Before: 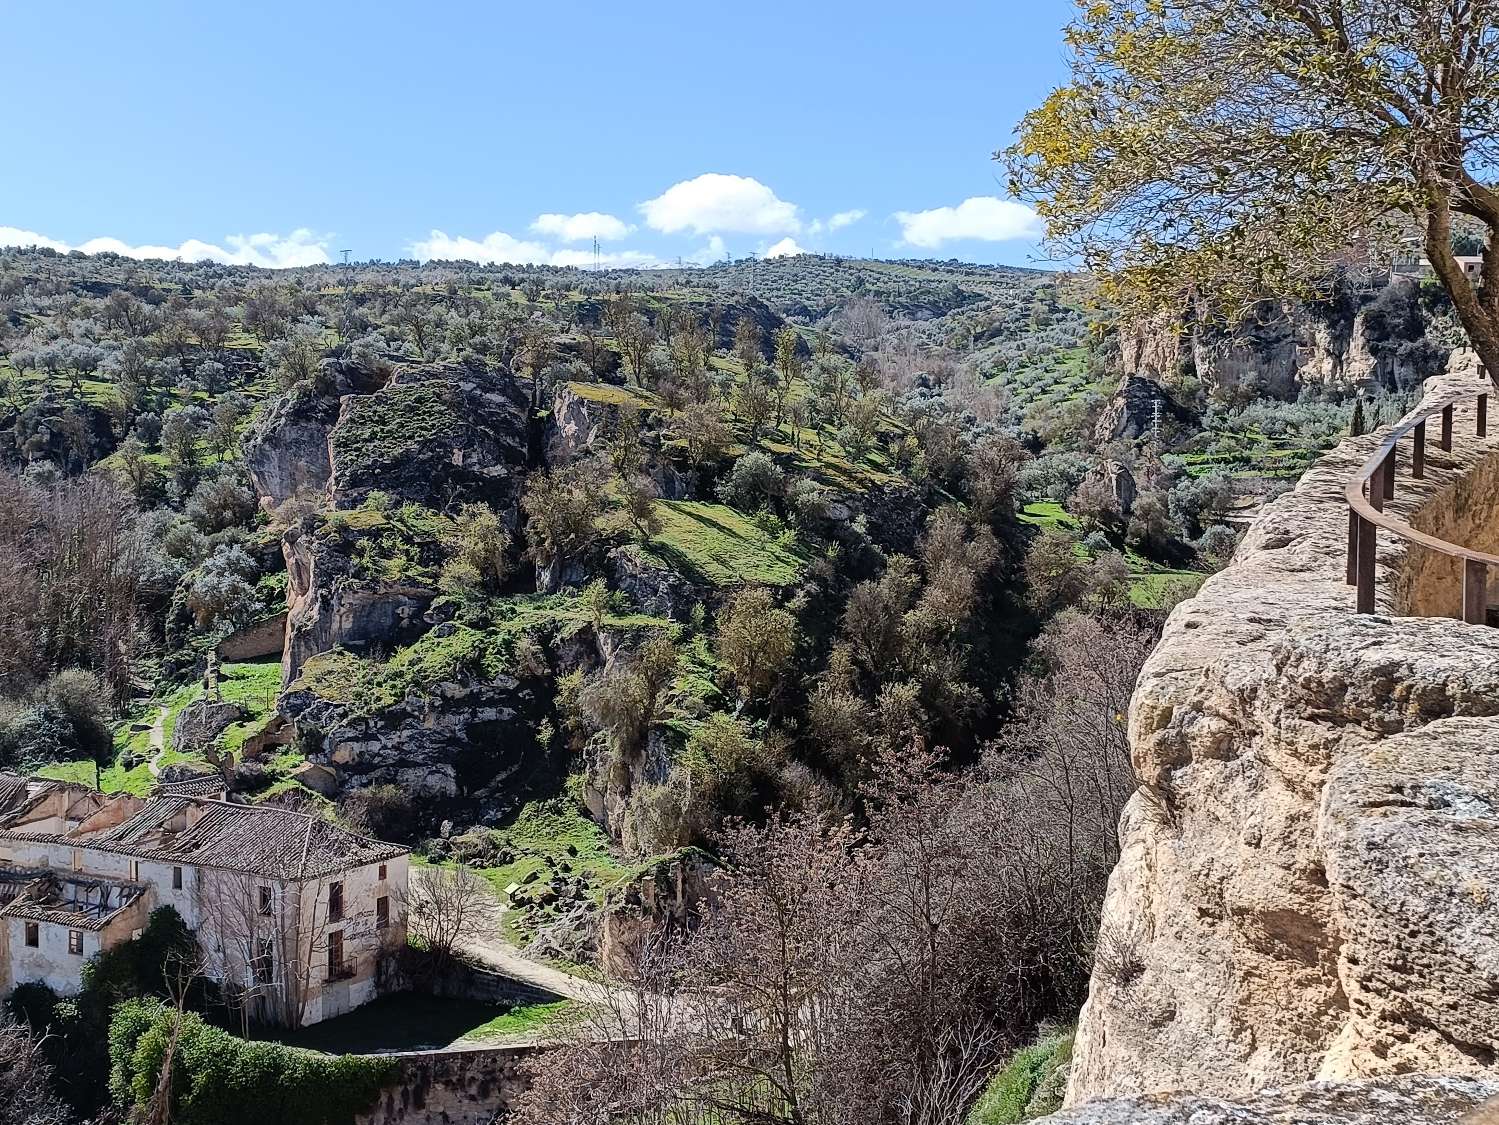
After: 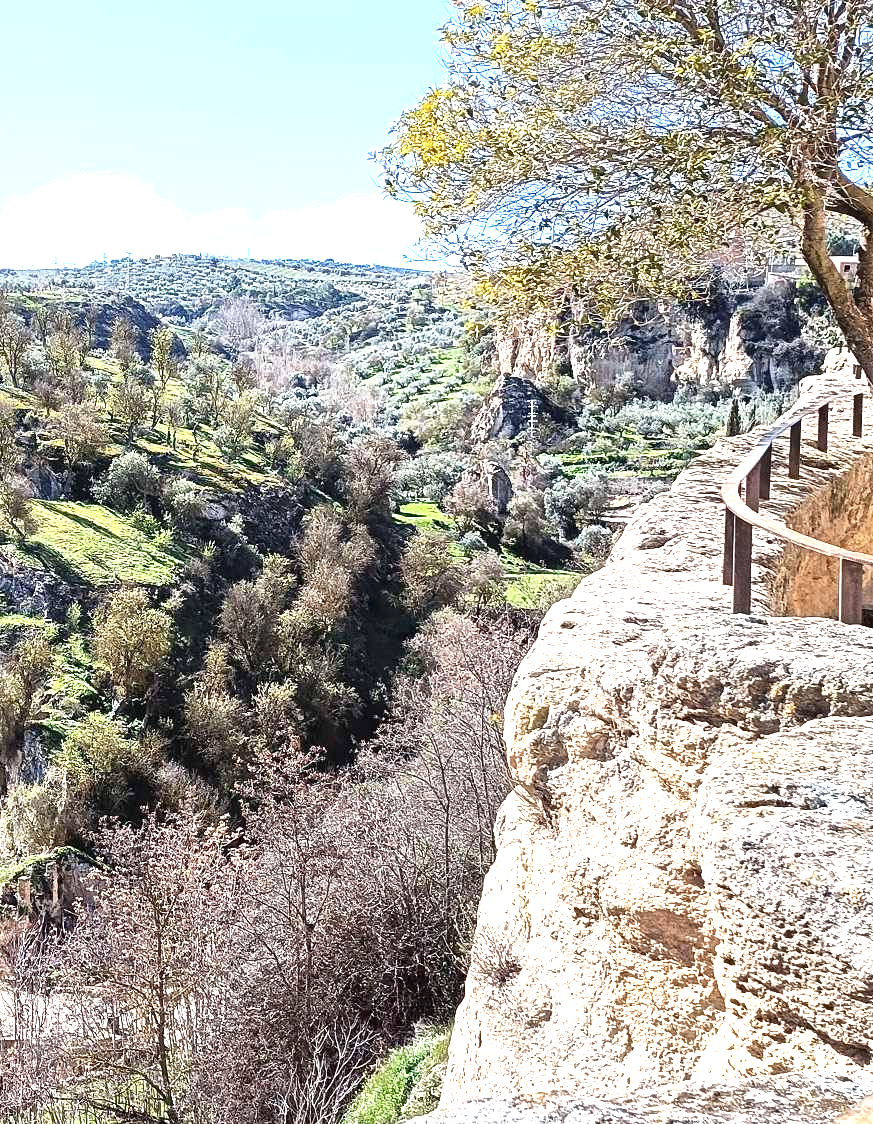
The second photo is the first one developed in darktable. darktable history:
exposure: black level correction 0, exposure 1.412 EV, compensate highlight preservation false
crop: left 41.637%
